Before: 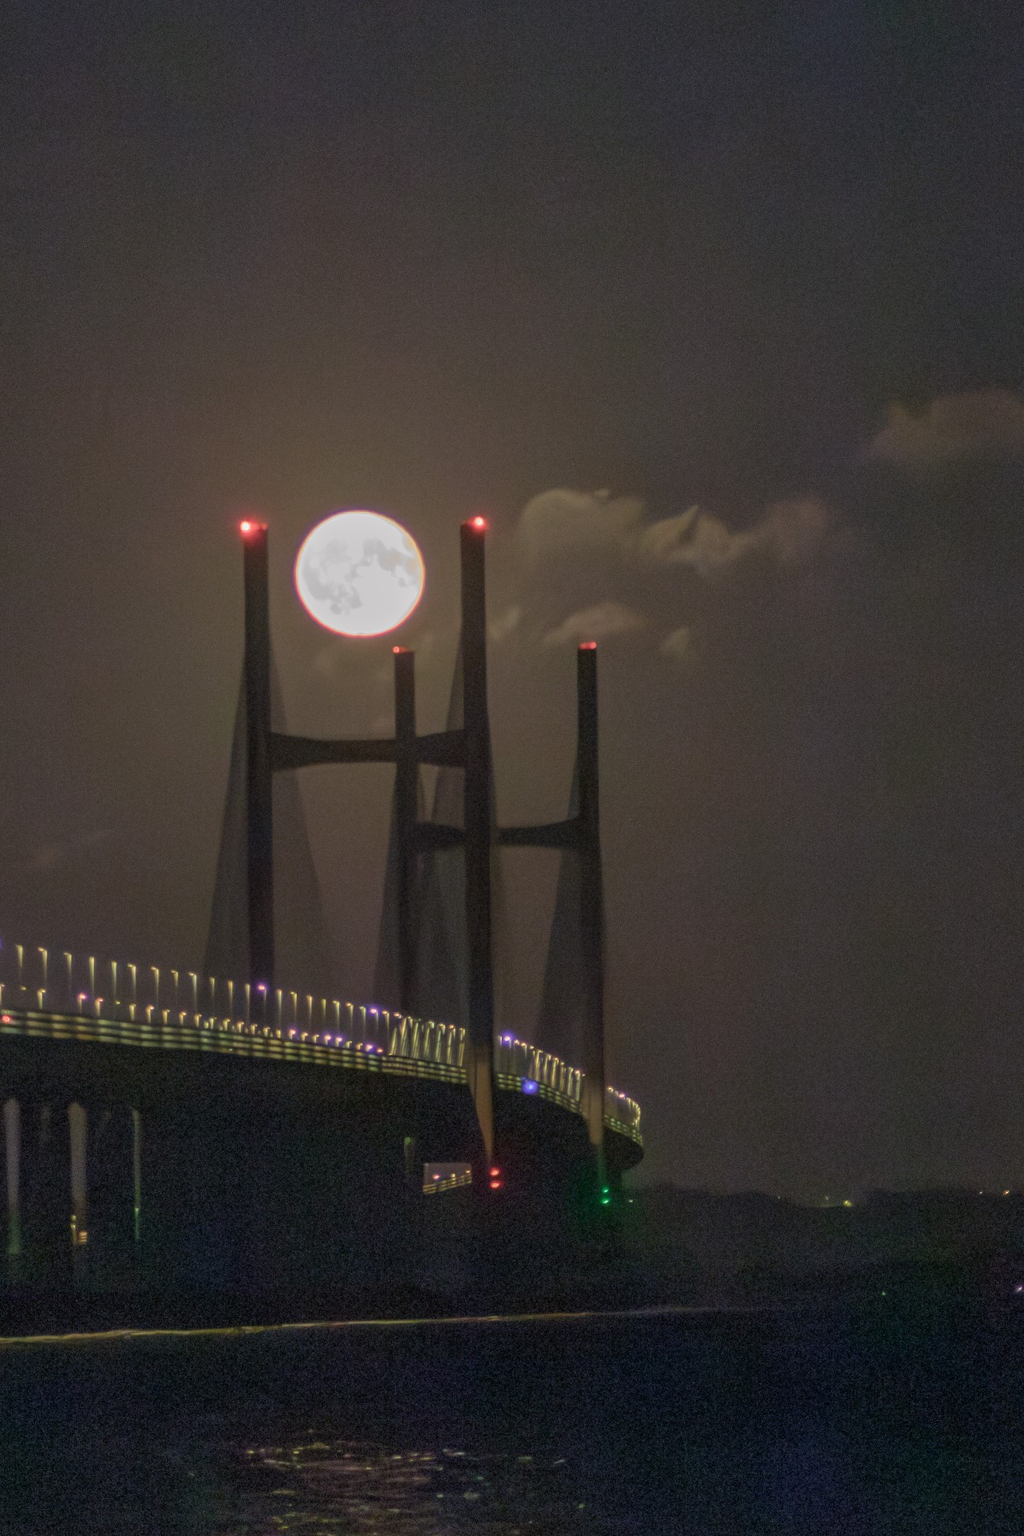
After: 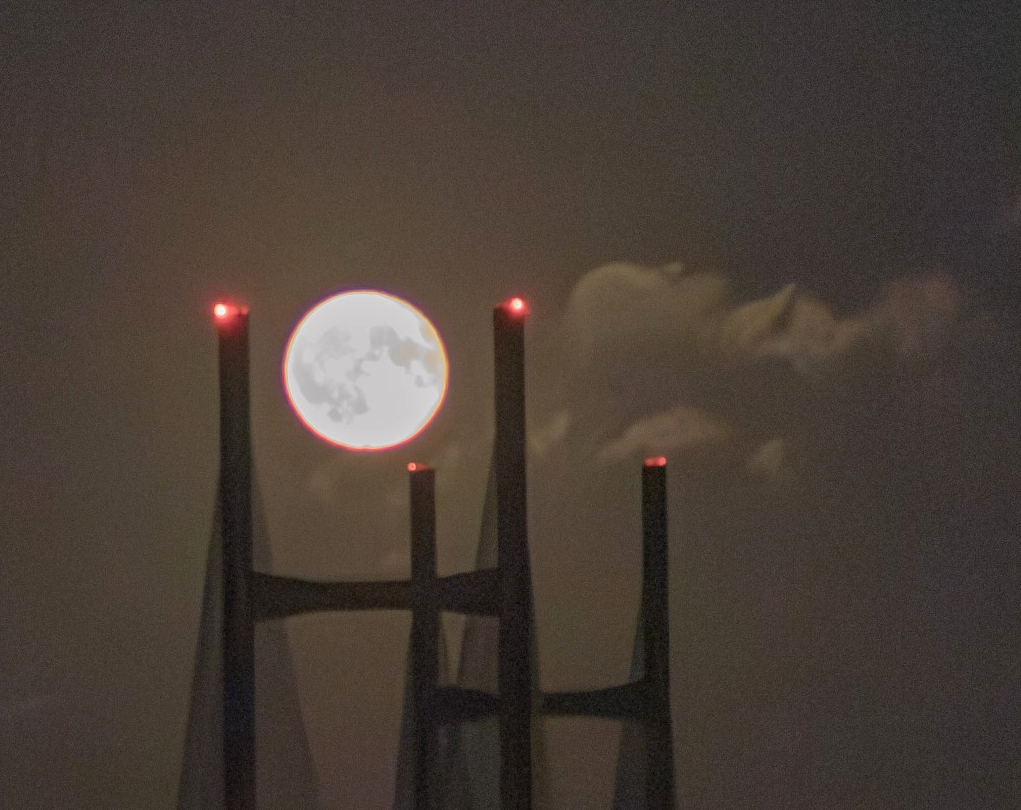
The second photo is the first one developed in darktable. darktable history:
haze removal: compatibility mode true, adaptive false
crop: left 7.036%, top 18.398%, right 14.379%, bottom 40.043%
